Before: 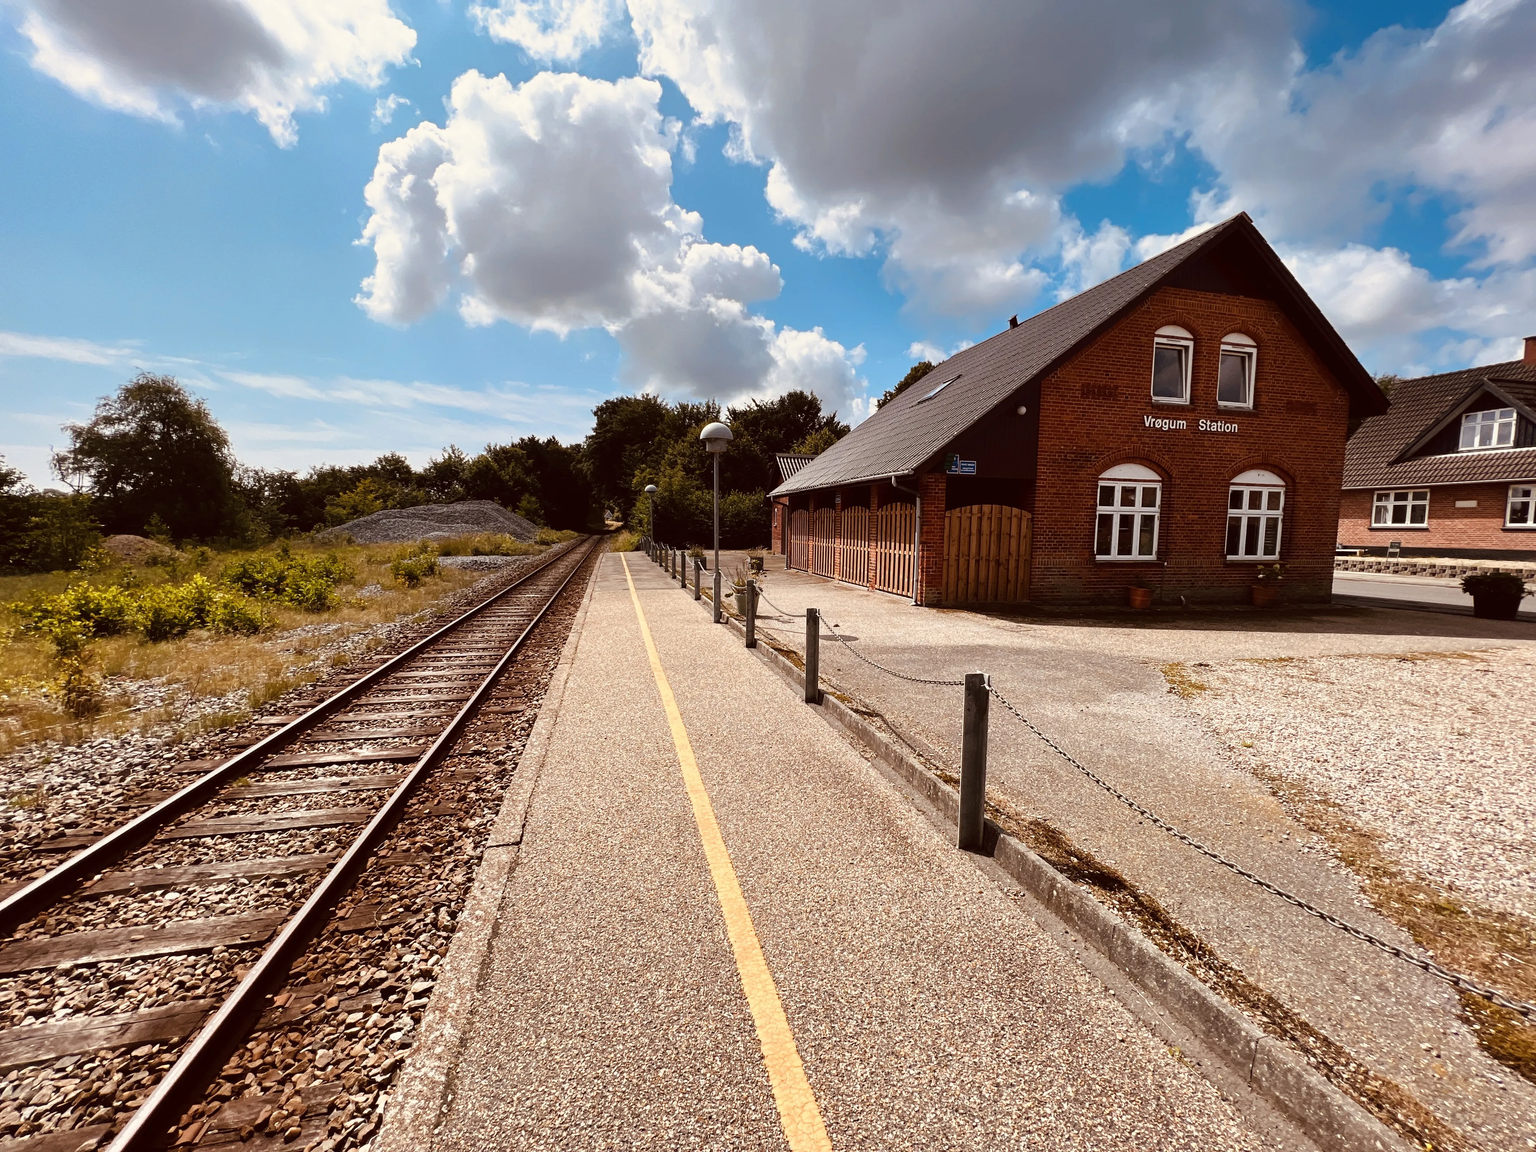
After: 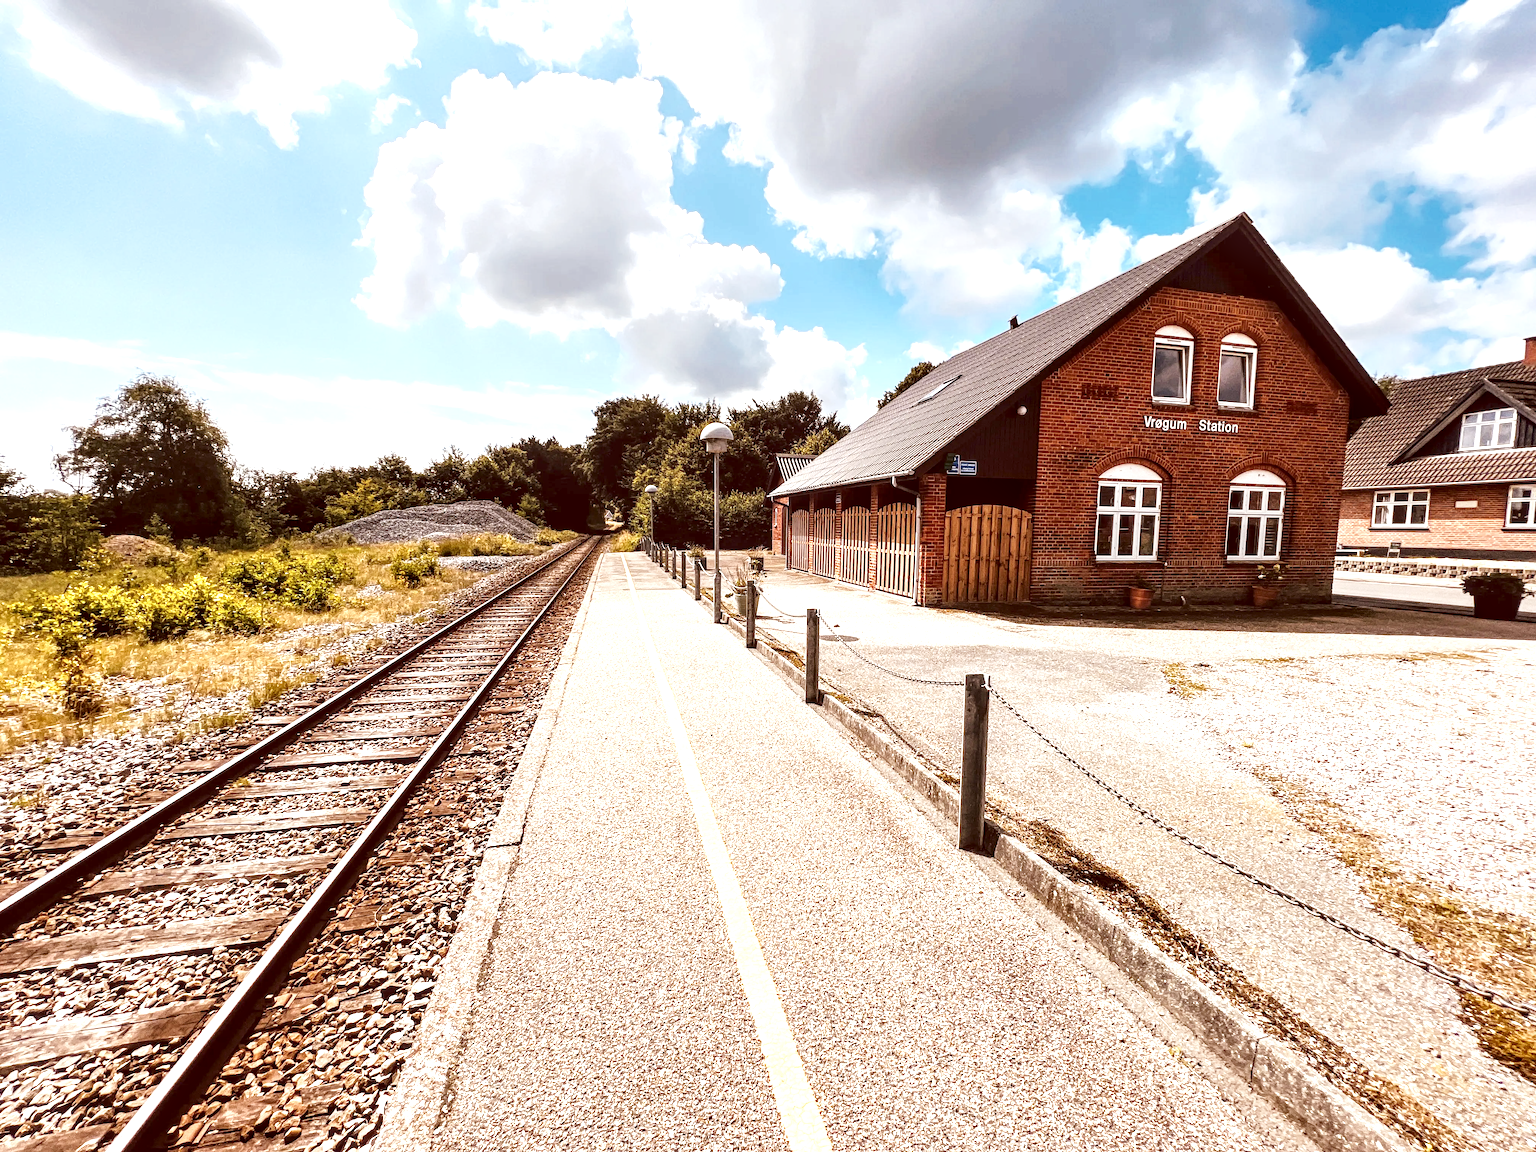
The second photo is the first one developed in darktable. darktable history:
local contrast: highlights 79%, shadows 56%, detail 175%, midtone range 0.428
exposure: black level correction 0, exposure 0.9 EV, compensate highlight preservation false
base curve: curves: ch0 [(0, 0) (0.204, 0.334) (0.55, 0.733) (1, 1)], preserve colors none
